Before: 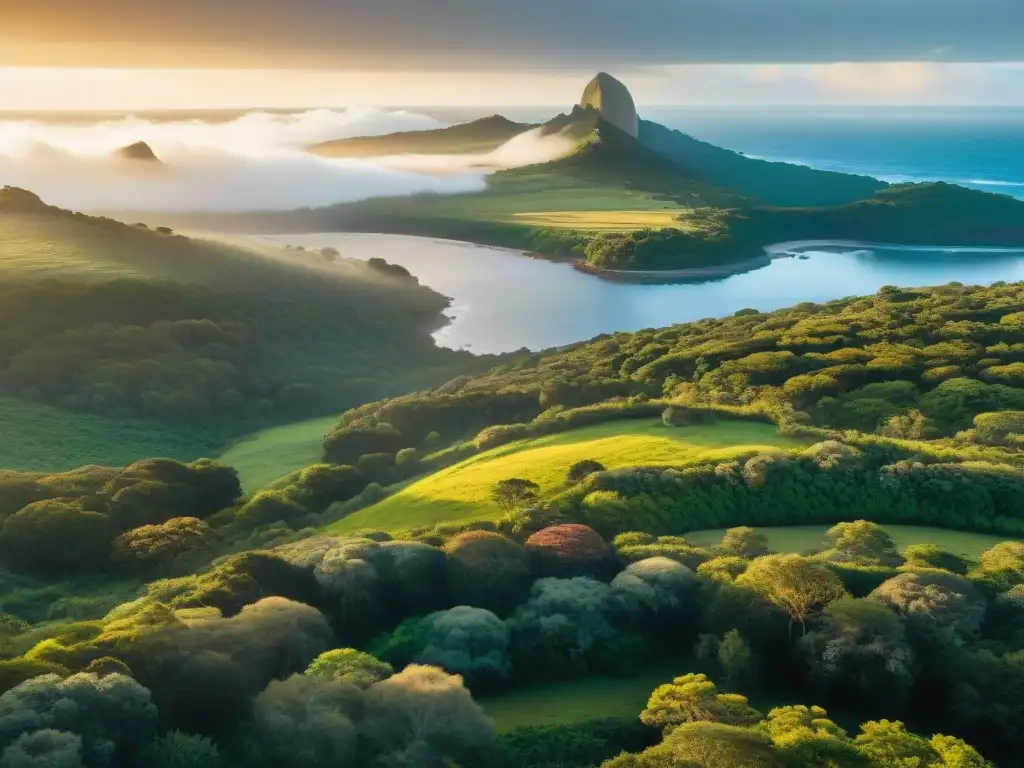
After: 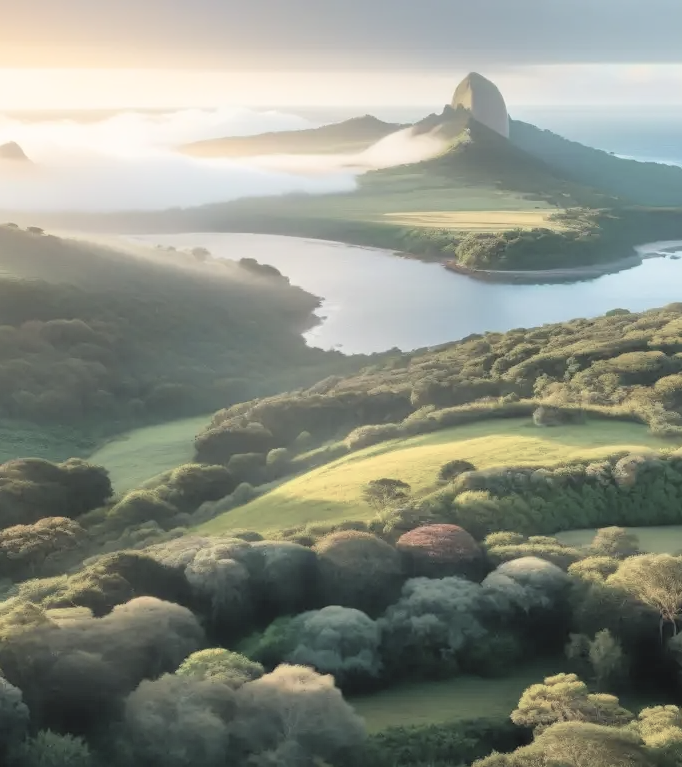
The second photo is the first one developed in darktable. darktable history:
bloom: size 16%, threshold 98%, strength 20%
crop and rotate: left 12.648%, right 20.685%
contrast brightness saturation: brightness 0.18, saturation -0.5
